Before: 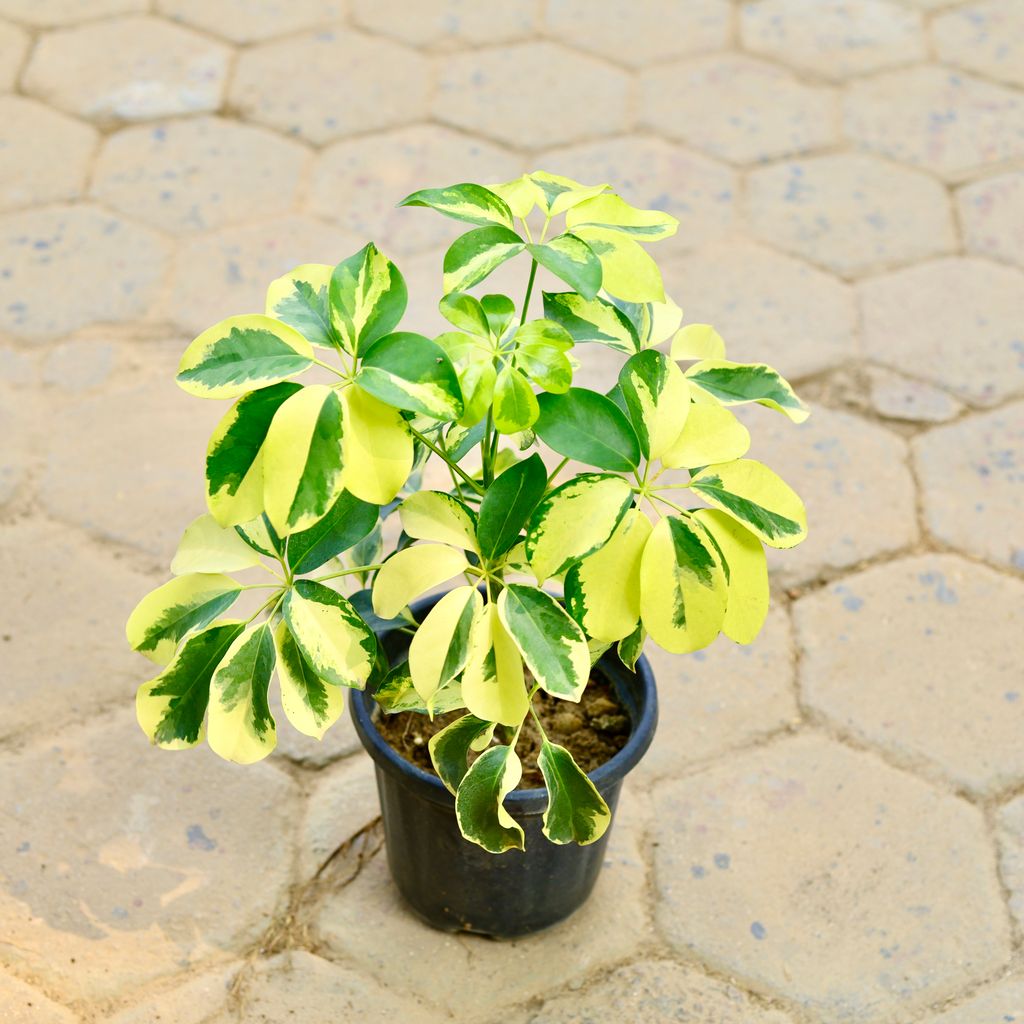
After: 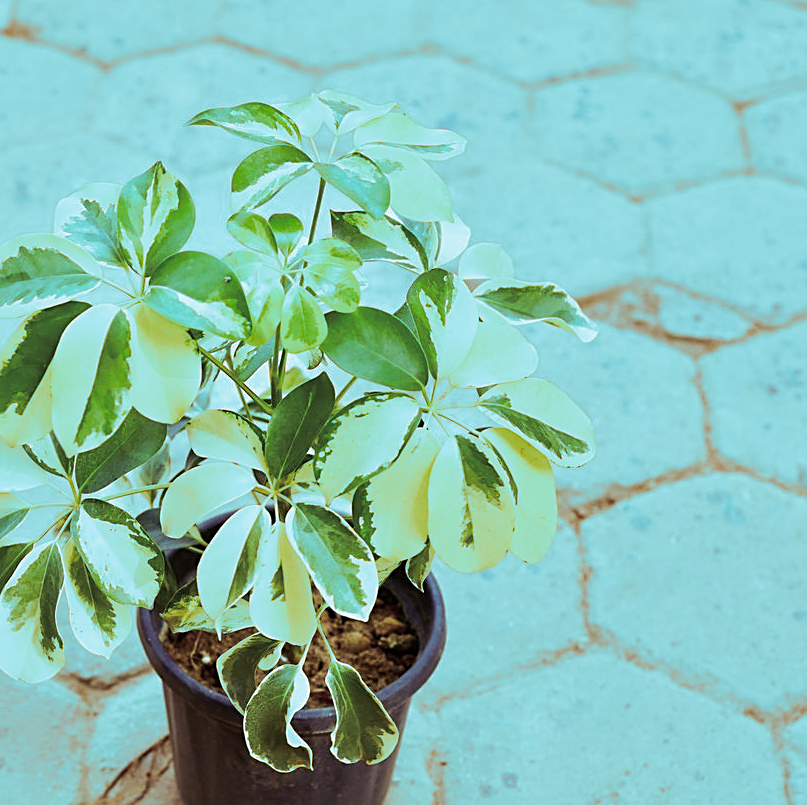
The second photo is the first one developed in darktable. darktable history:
sharpen: on, module defaults
crop and rotate: left 20.74%, top 7.912%, right 0.375%, bottom 13.378%
split-toning: shadows › hue 327.6°, highlights › hue 198°, highlights › saturation 0.55, balance -21.25, compress 0%
